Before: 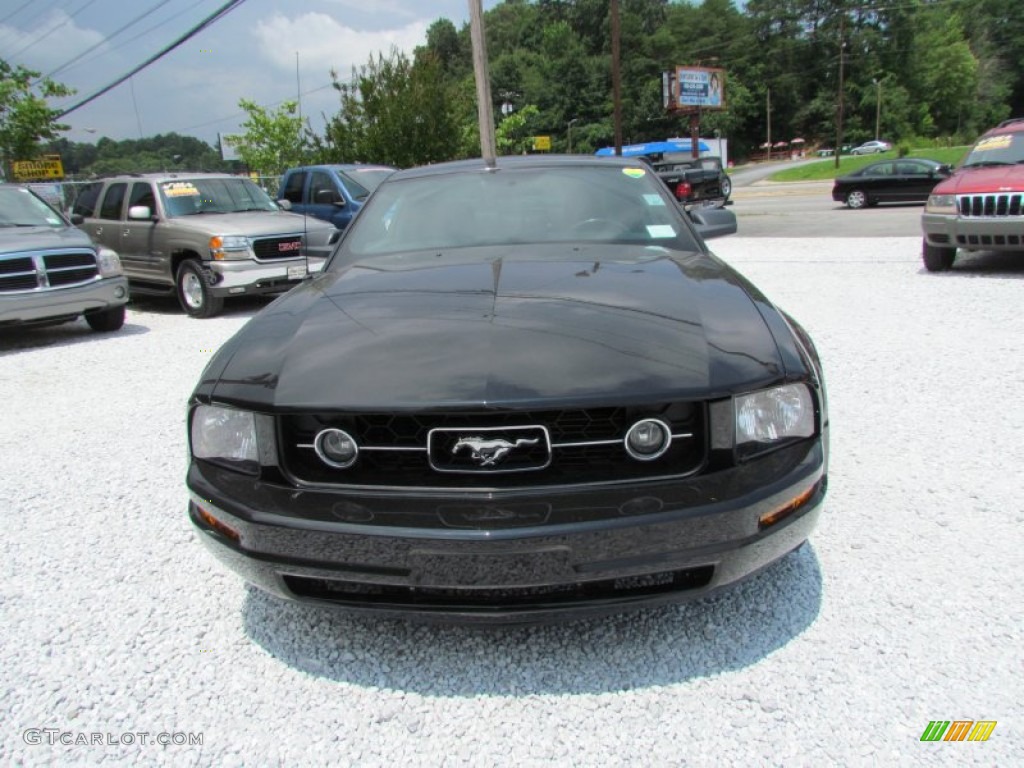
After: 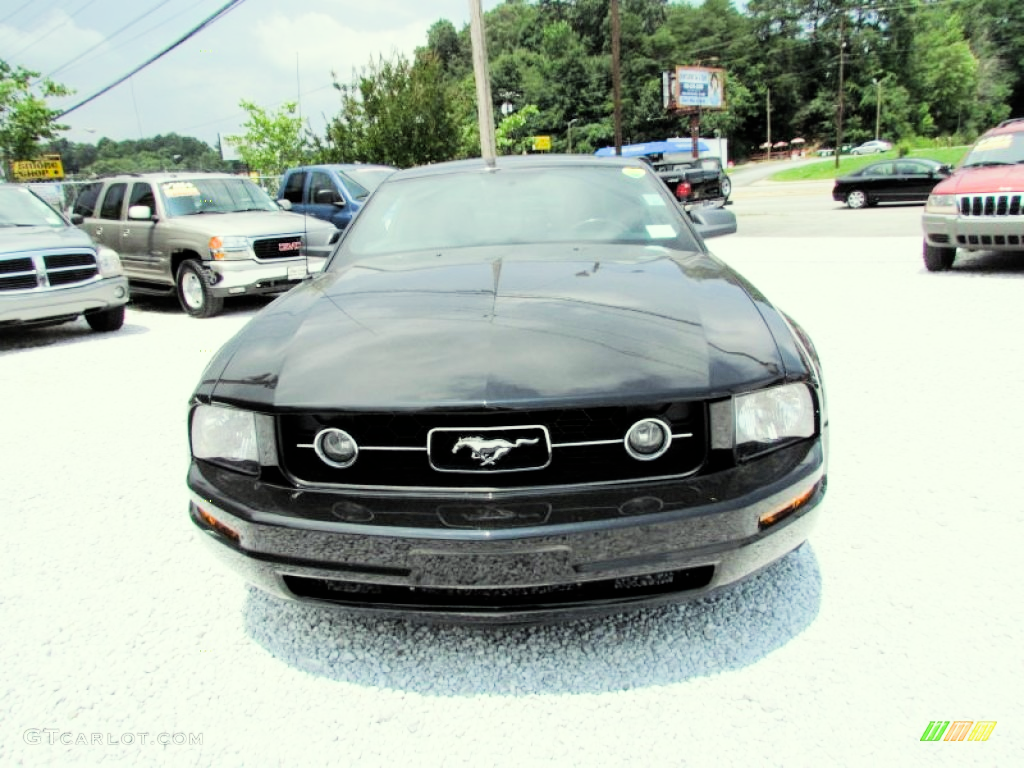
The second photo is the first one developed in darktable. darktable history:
filmic rgb: black relative exposure -5.07 EV, white relative exposure 4 EV, hardness 2.9, contrast 1.297, highlights saturation mix -28.94%
color correction: highlights a* -4.3, highlights b* 6.66
exposure: black level correction 0, exposure 1.33 EV, compensate highlight preservation false
